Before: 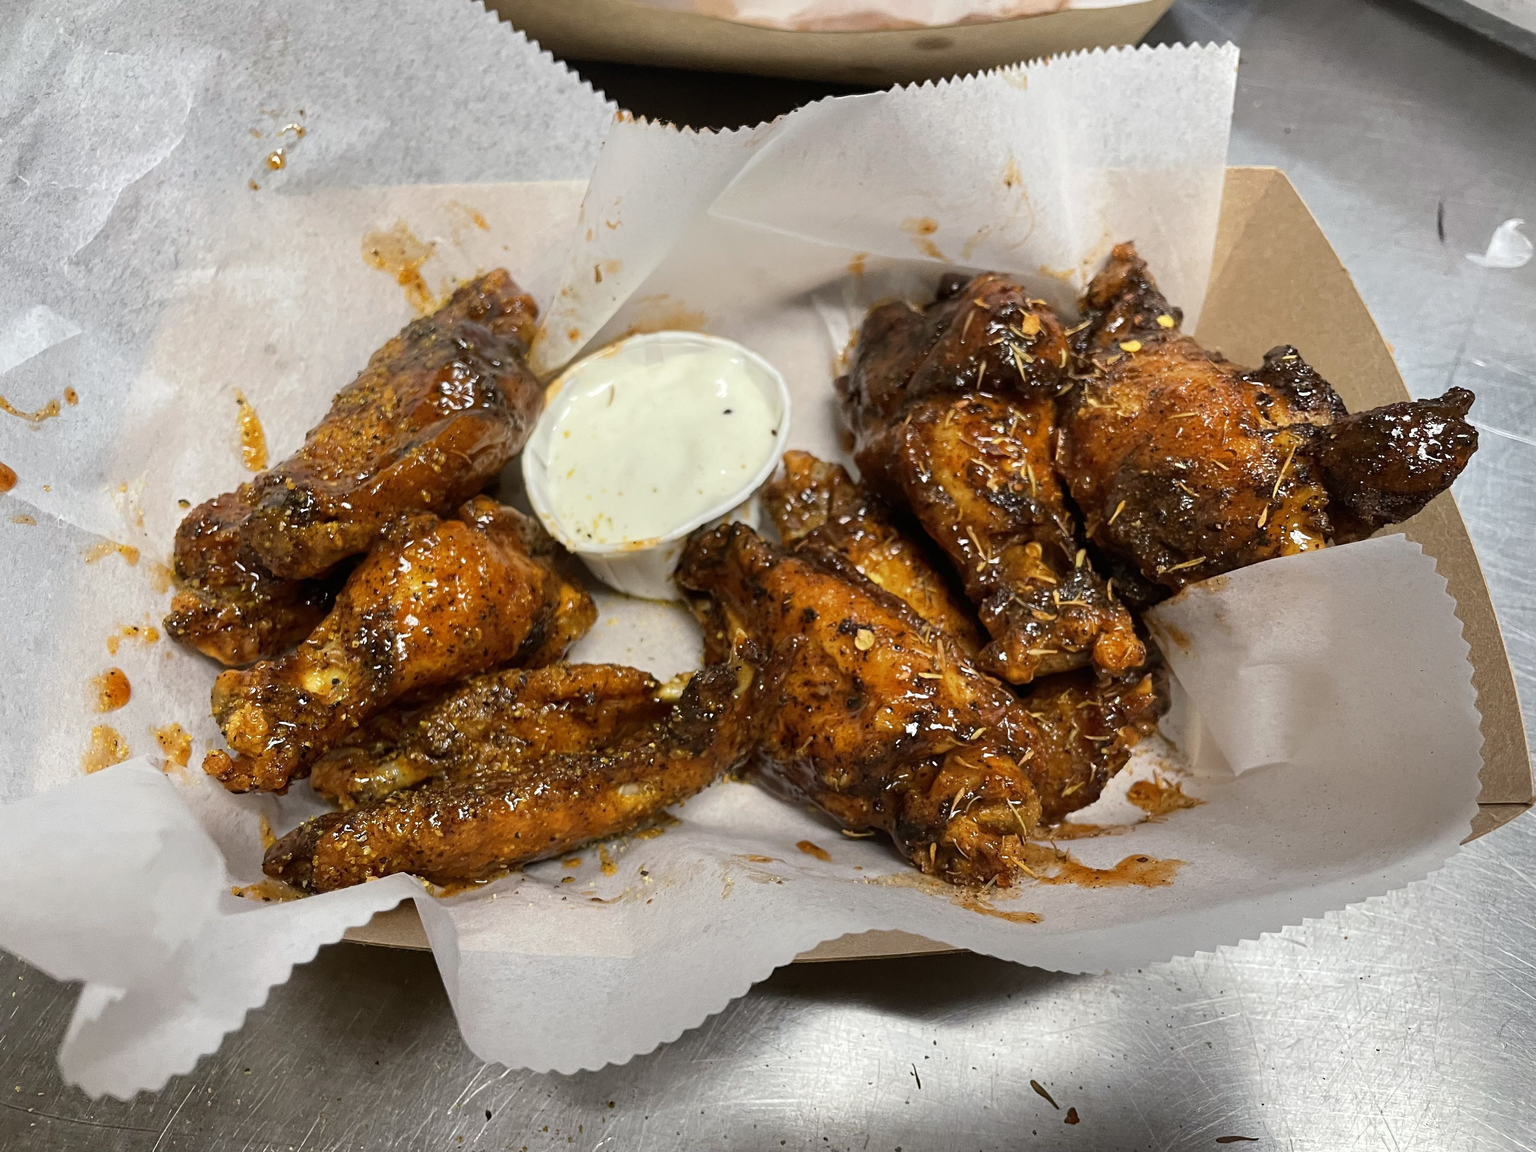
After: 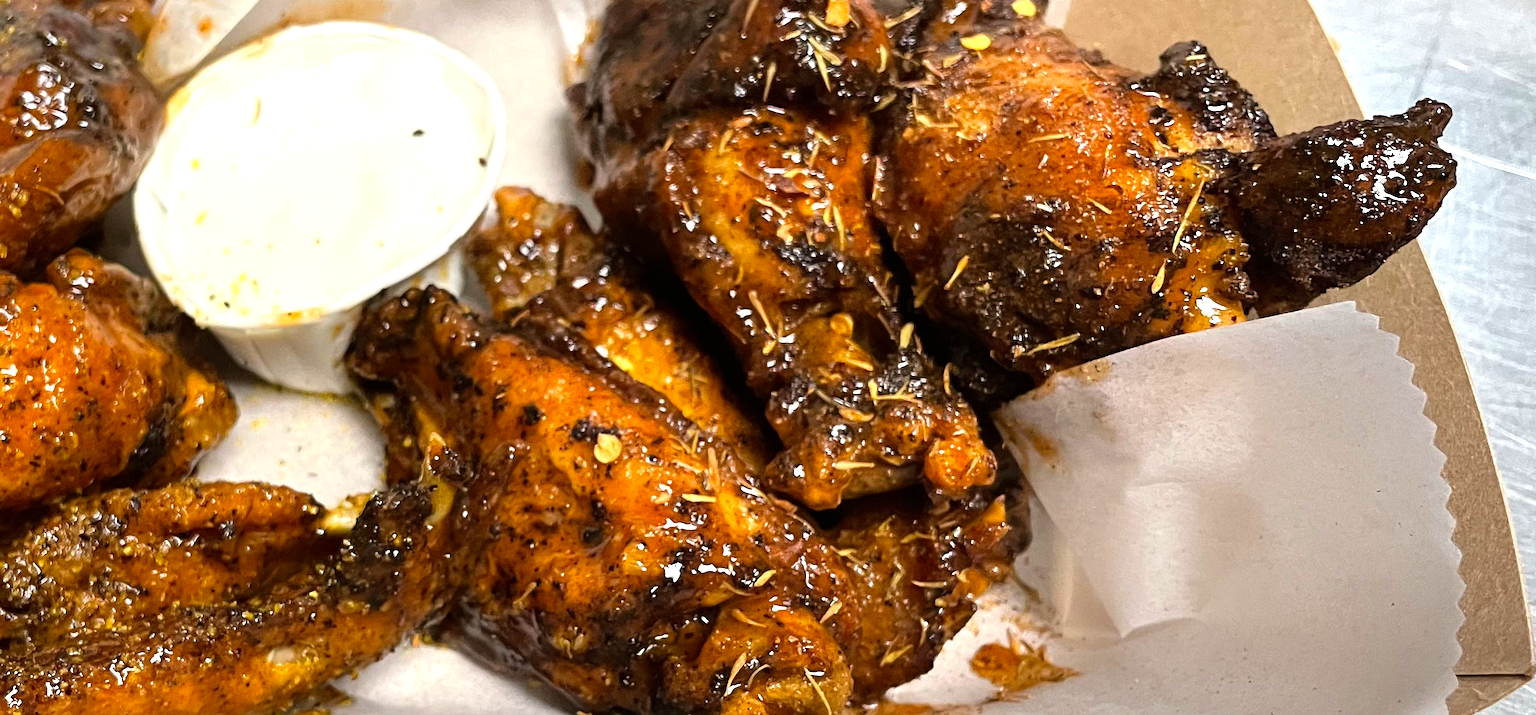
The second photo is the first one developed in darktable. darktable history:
tone equalizer: -8 EV -0.724 EV, -7 EV -0.698 EV, -6 EV -0.582 EV, -5 EV -0.36 EV, -3 EV 0.388 EV, -2 EV 0.6 EV, -1 EV 0.697 EV, +0 EV 0.724 EV
crop and rotate: left 27.705%, top 27.415%, bottom 27.675%
